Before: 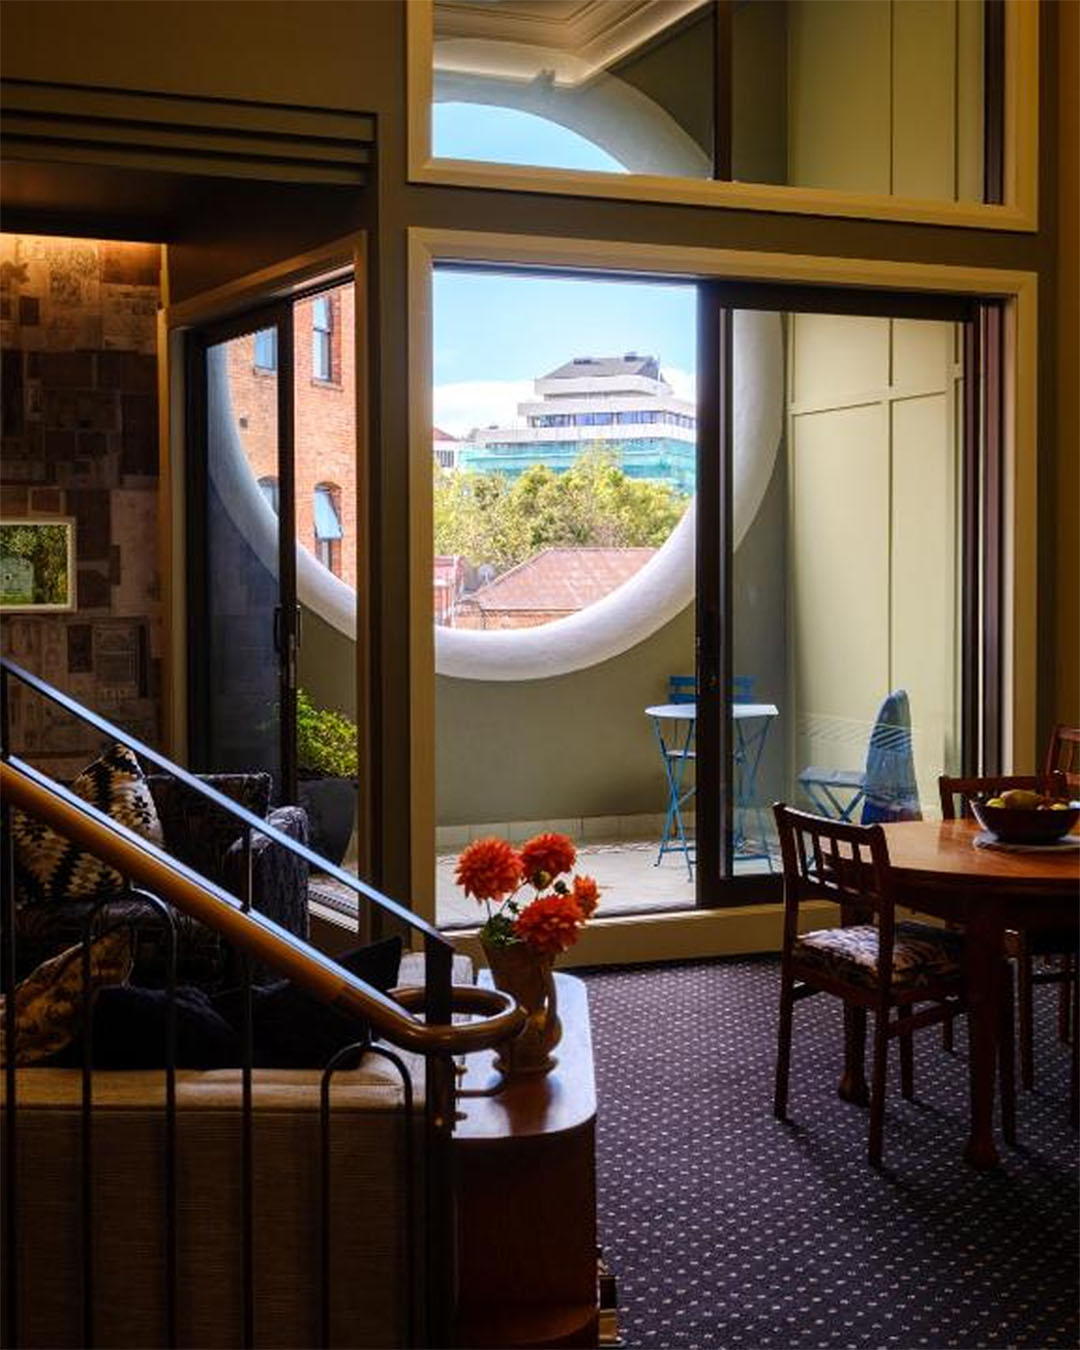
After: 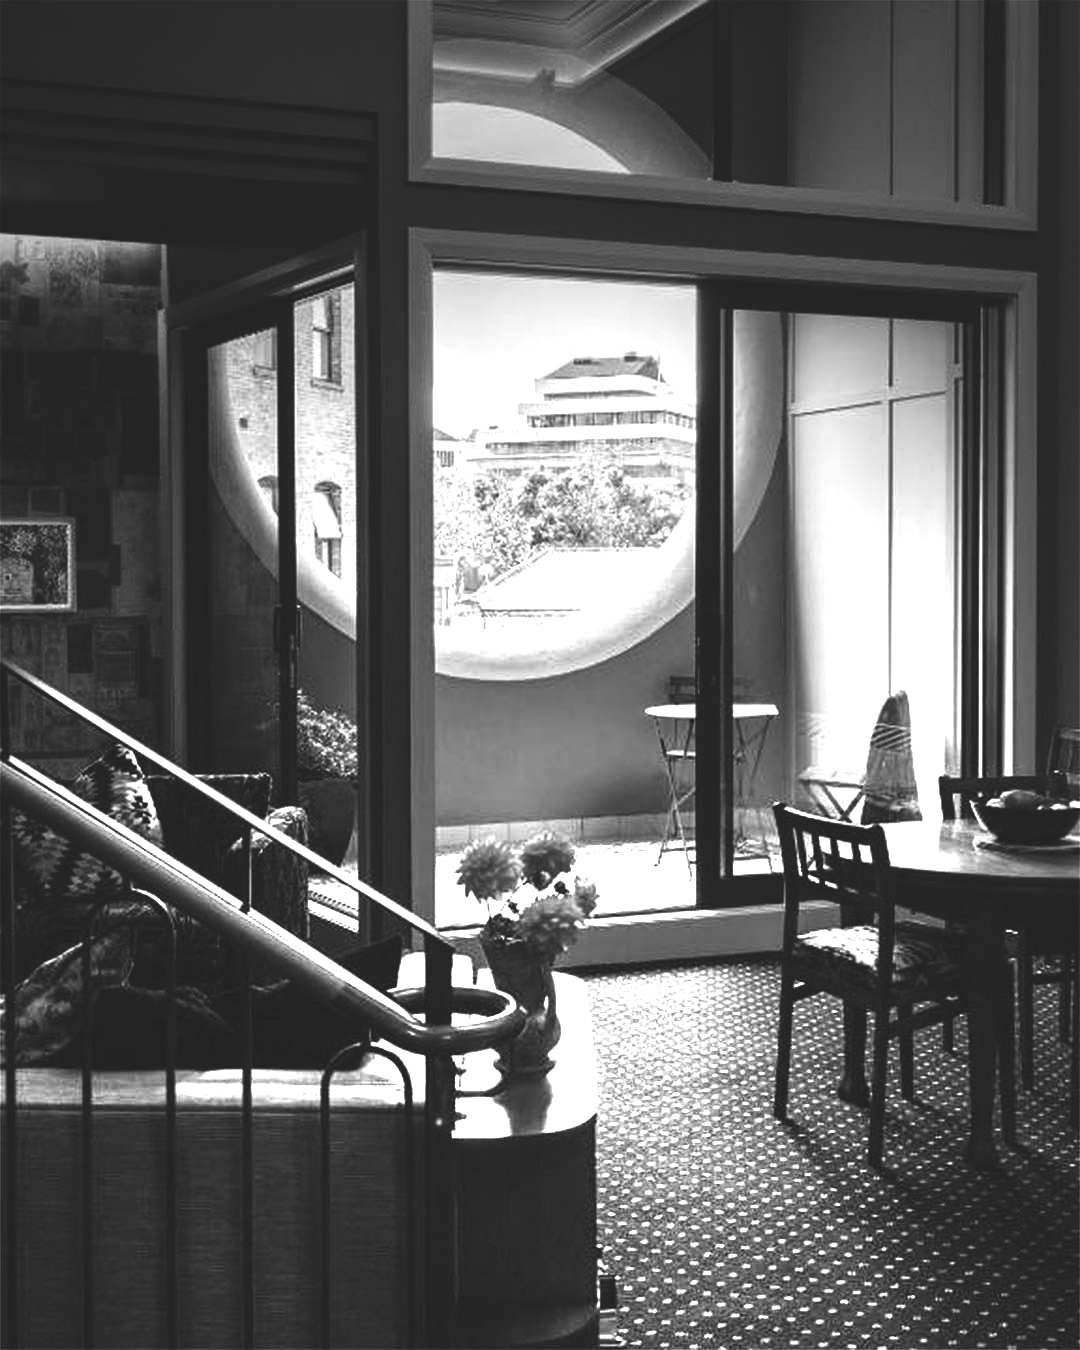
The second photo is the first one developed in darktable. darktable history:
contrast brightness saturation: brightness -0.09
monochrome: on, module defaults
rgb curve: curves: ch0 [(0, 0.186) (0.314, 0.284) (0.775, 0.708) (1, 1)], compensate middle gray true, preserve colors none
graduated density: density -3.9 EV
